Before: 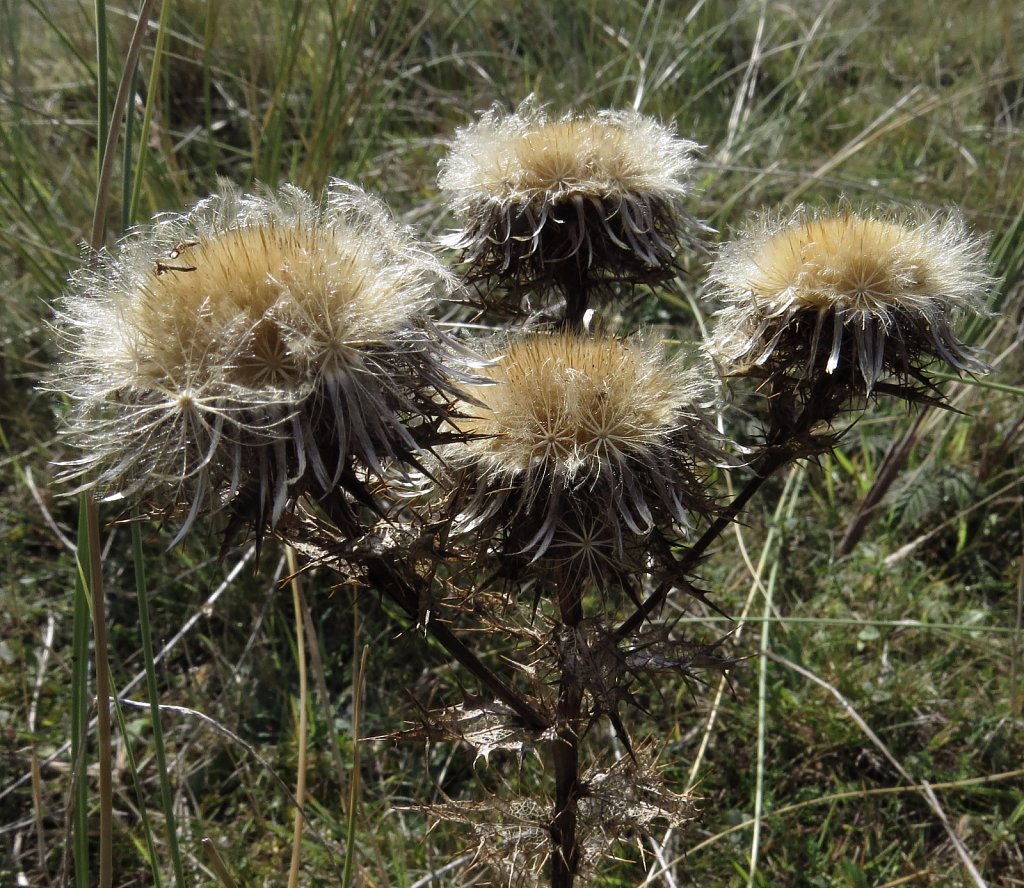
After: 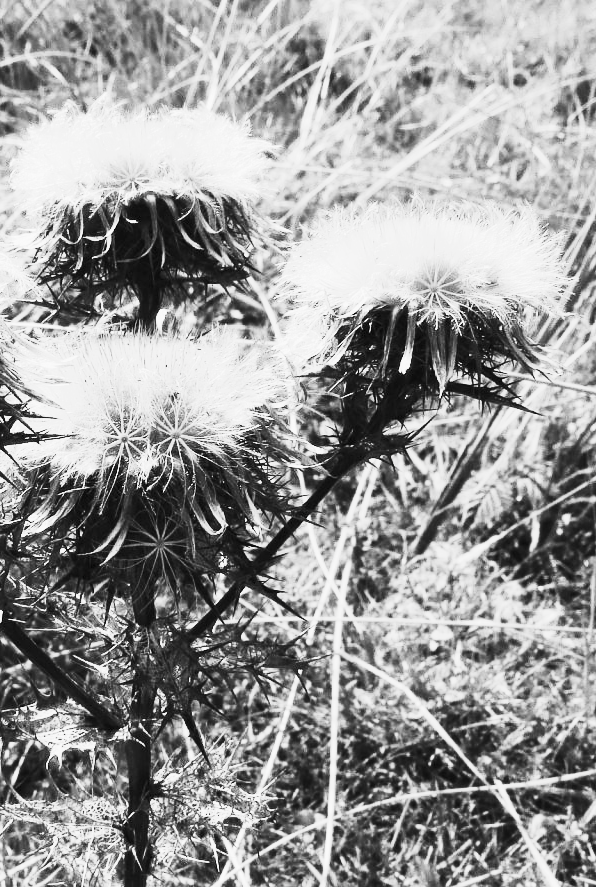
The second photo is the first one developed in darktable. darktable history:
contrast brightness saturation: contrast 0.527, brightness 0.453, saturation -0.996
crop: left 41.744%
exposure: black level correction 0, exposure 1.096 EV, compensate highlight preservation false
tone curve: curves: ch0 [(0, 0) (0.087, 0.054) (0.281, 0.245) (0.506, 0.526) (0.8, 0.824) (0.994, 0.955)]; ch1 [(0, 0) (0.27, 0.195) (0.406, 0.435) (0.452, 0.474) (0.495, 0.5) (0.514, 0.508) (0.563, 0.584) (0.654, 0.689) (1, 1)]; ch2 [(0, 0) (0.269, 0.299) (0.459, 0.441) (0.498, 0.499) (0.523, 0.52) (0.551, 0.549) (0.633, 0.625) (0.659, 0.681) (0.718, 0.764) (1, 1)], preserve colors none
color zones: curves: ch1 [(0, 0.831) (0.08, 0.771) (0.157, 0.268) (0.241, 0.207) (0.562, -0.005) (0.714, -0.013) (0.876, 0.01) (1, 0.831)]
